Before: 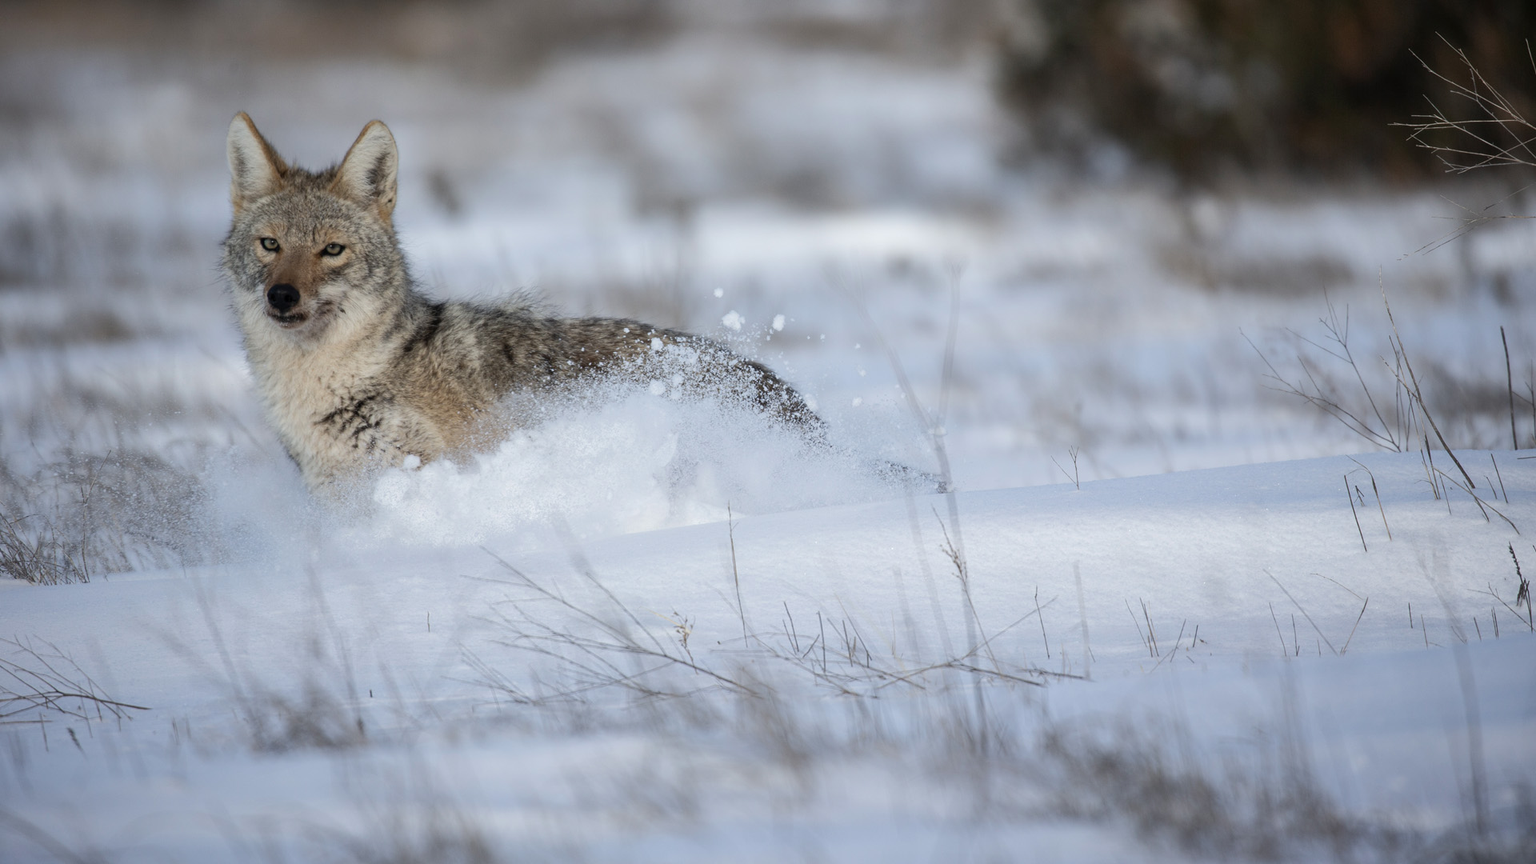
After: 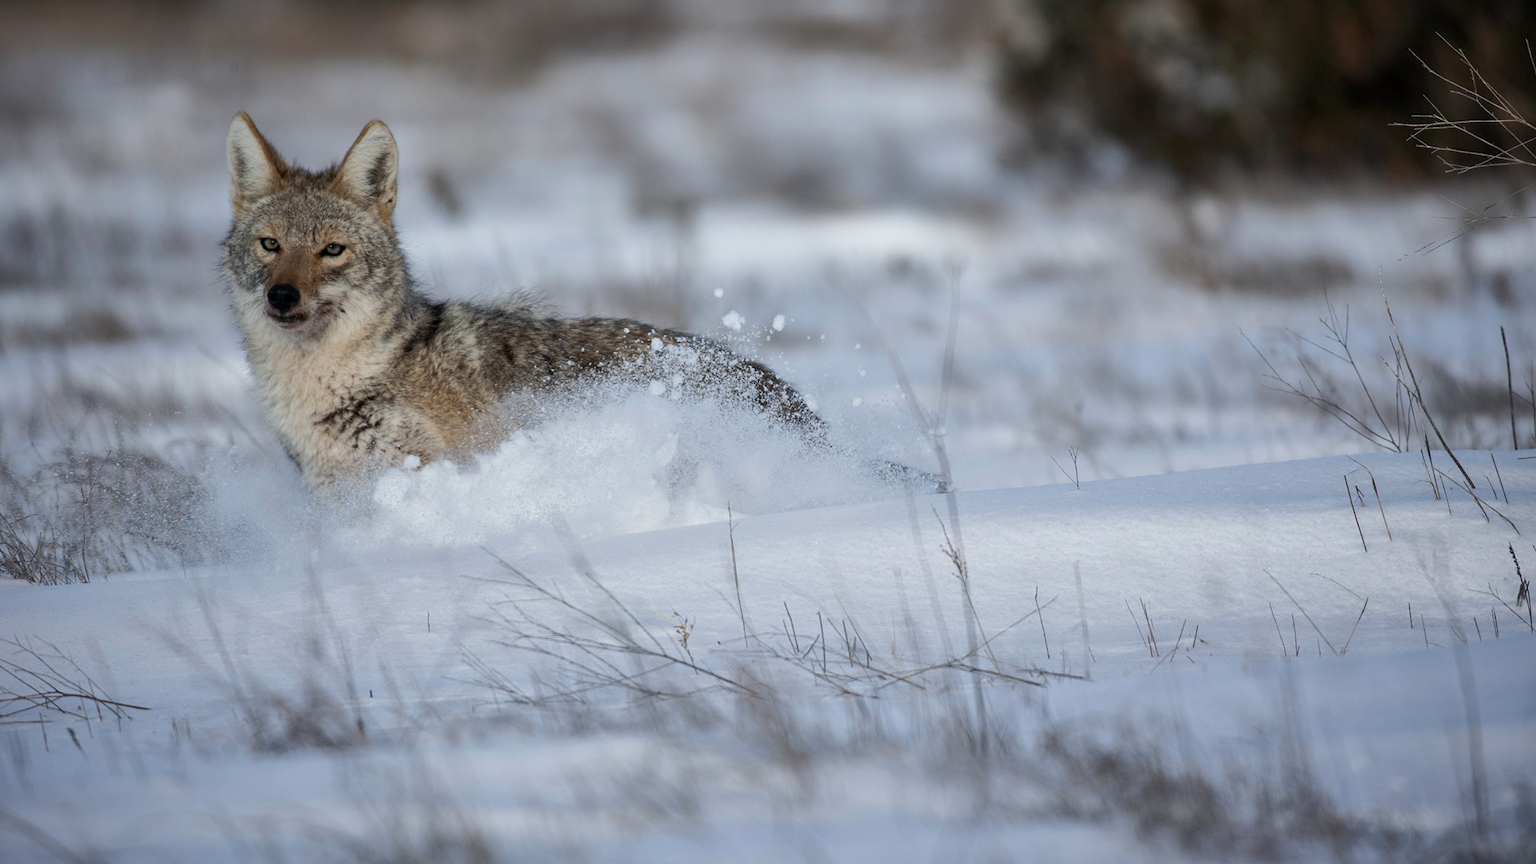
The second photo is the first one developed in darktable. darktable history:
local contrast: mode bilateral grid, contrast 20, coarseness 50, detail 130%, midtone range 0.2
exposure: exposure -0.242 EV, compensate highlight preservation false
